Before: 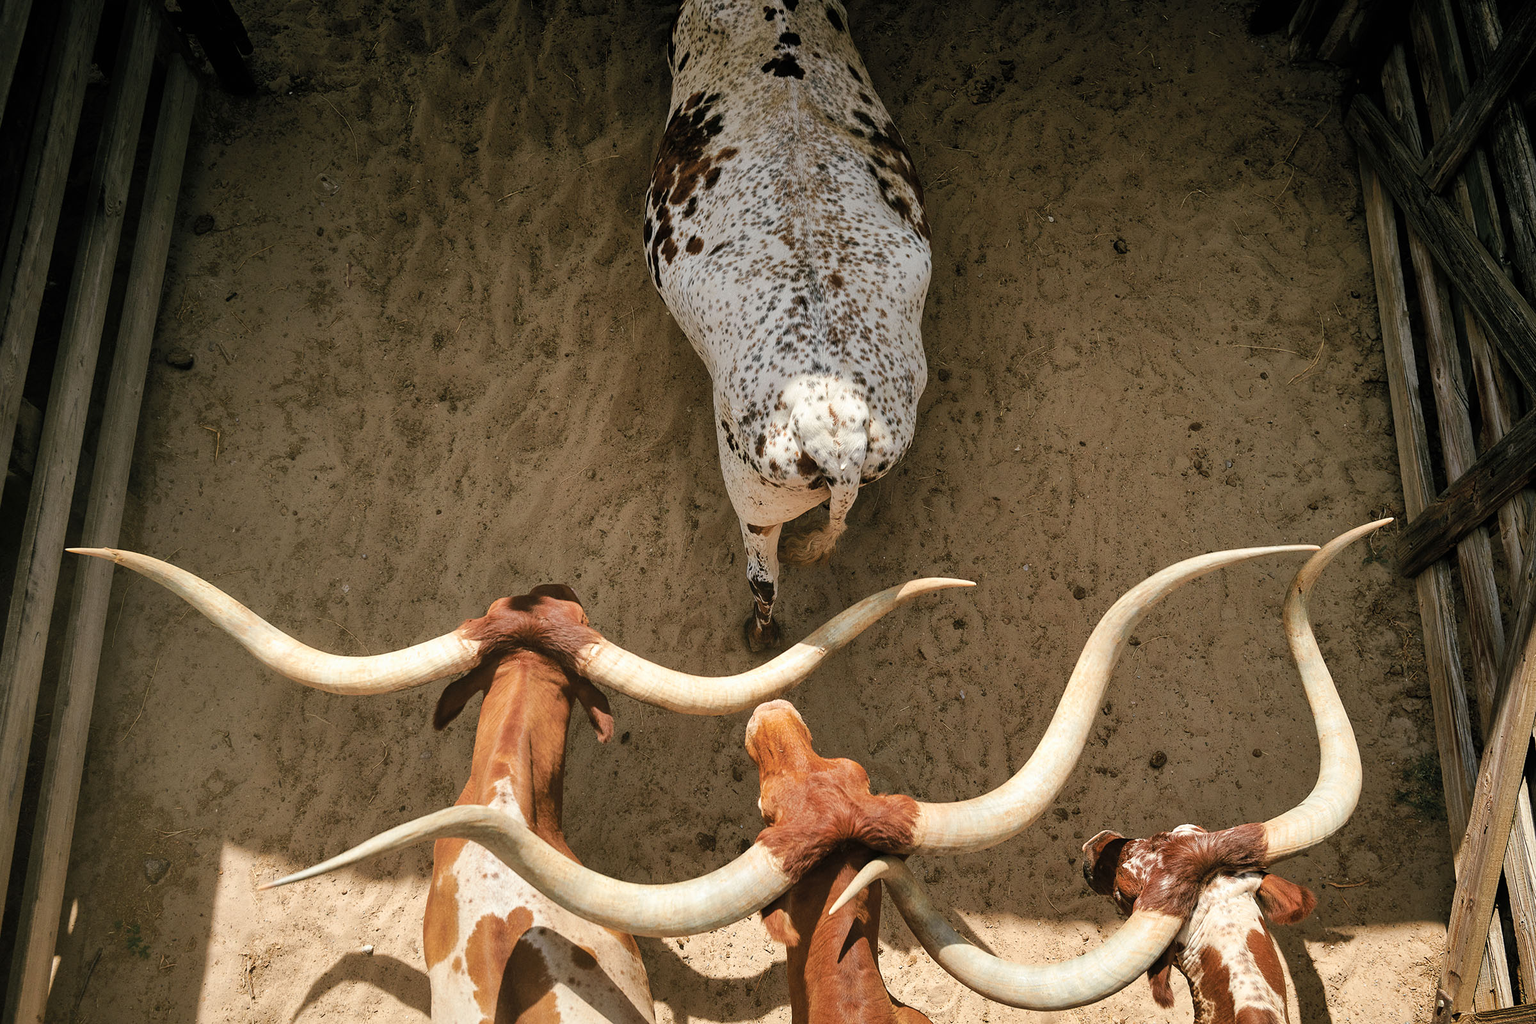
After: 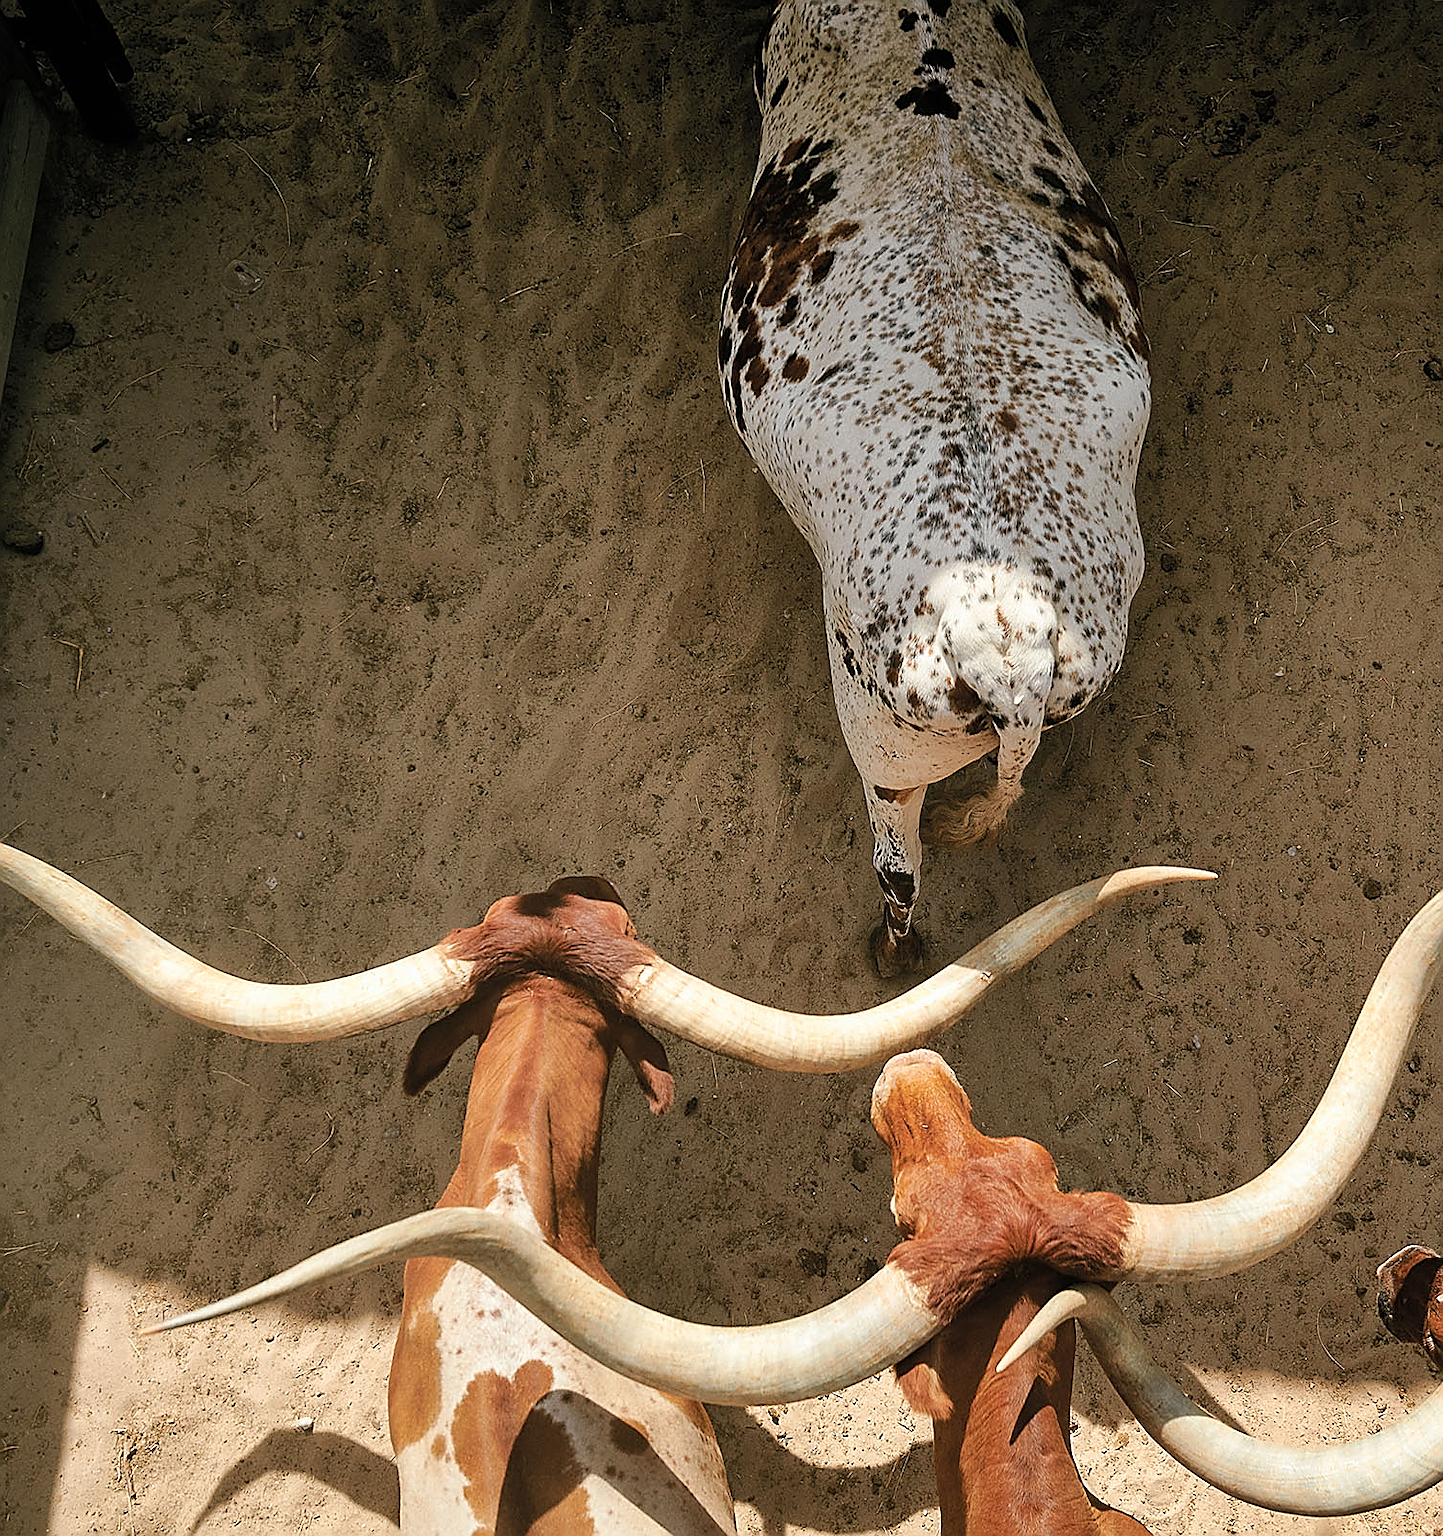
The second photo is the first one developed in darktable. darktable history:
sharpen: radius 1.348, amount 1.264, threshold 0.61
crop: left 10.745%, right 26.581%
exposure: compensate highlight preservation false
